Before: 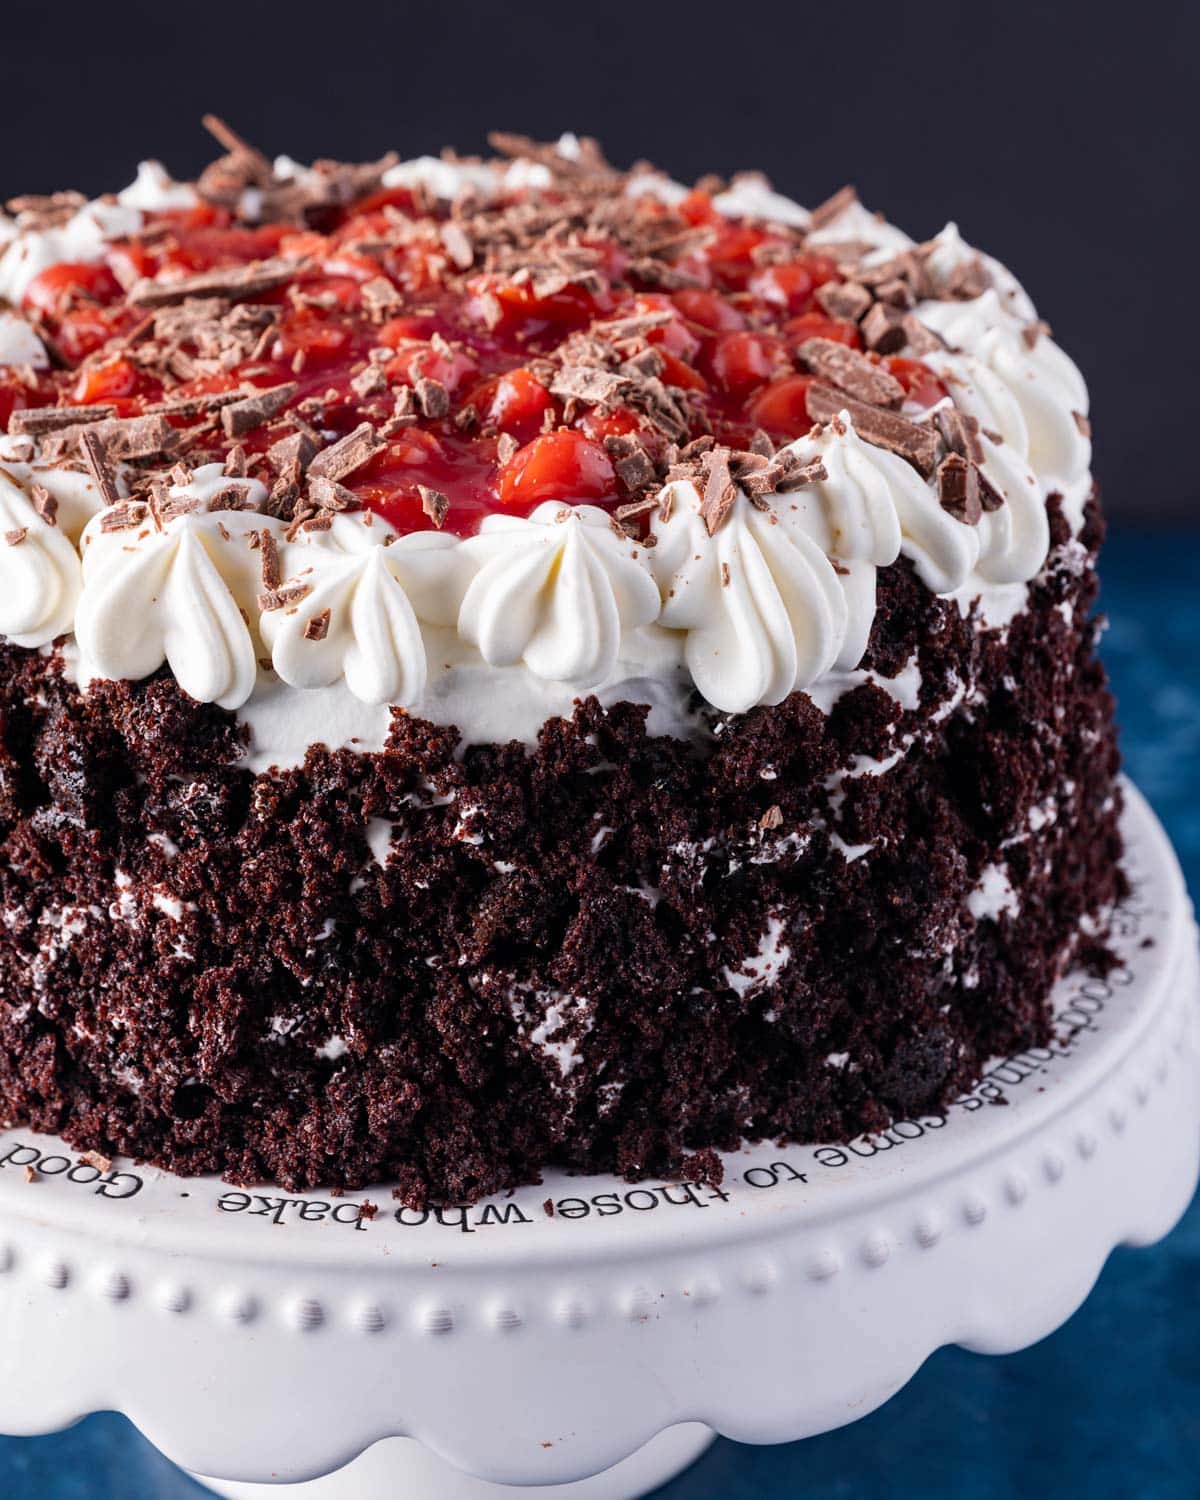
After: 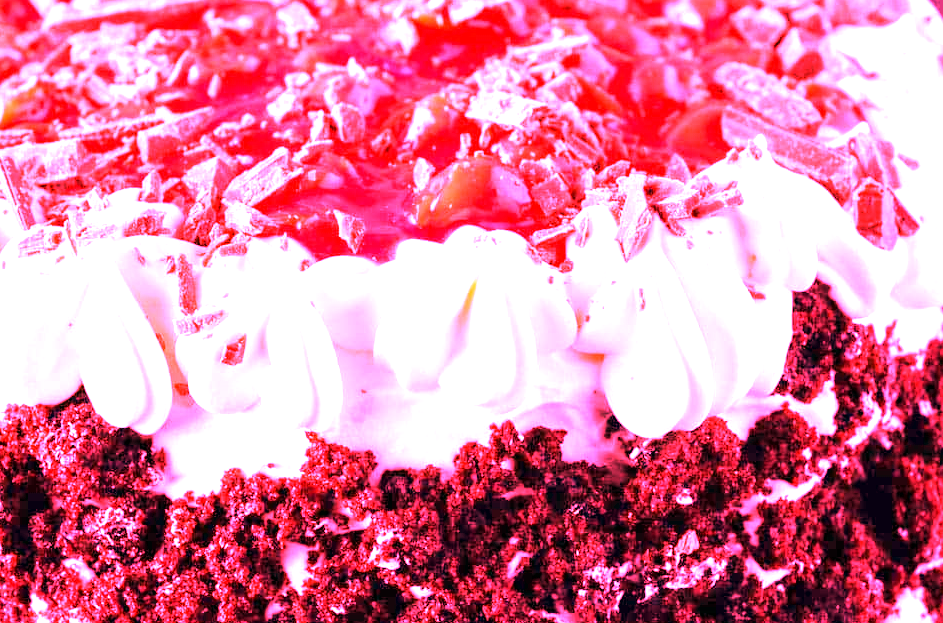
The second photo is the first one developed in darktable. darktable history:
white balance: red 4.26, blue 1.802
crop: left 7.036%, top 18.398%, right 14.379%, bottom 40.043%
exposure: exposure 1 EV, compensate highlight preservation false
